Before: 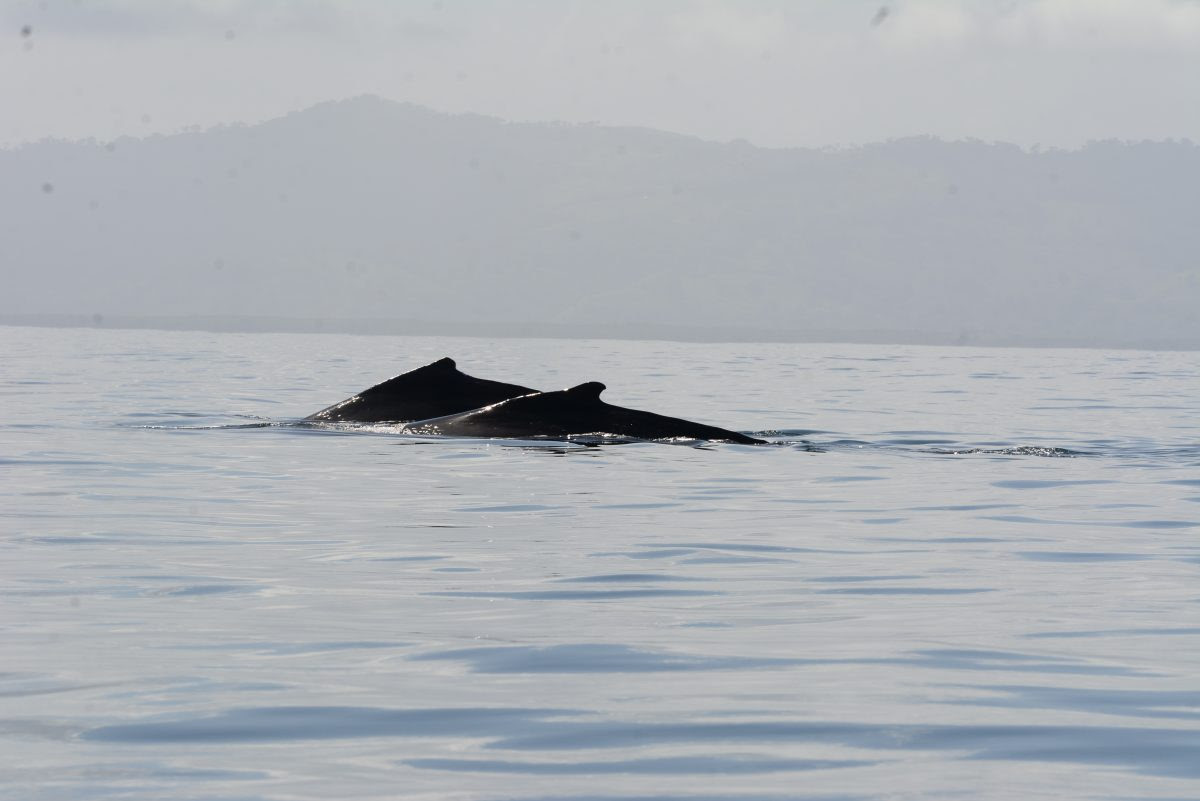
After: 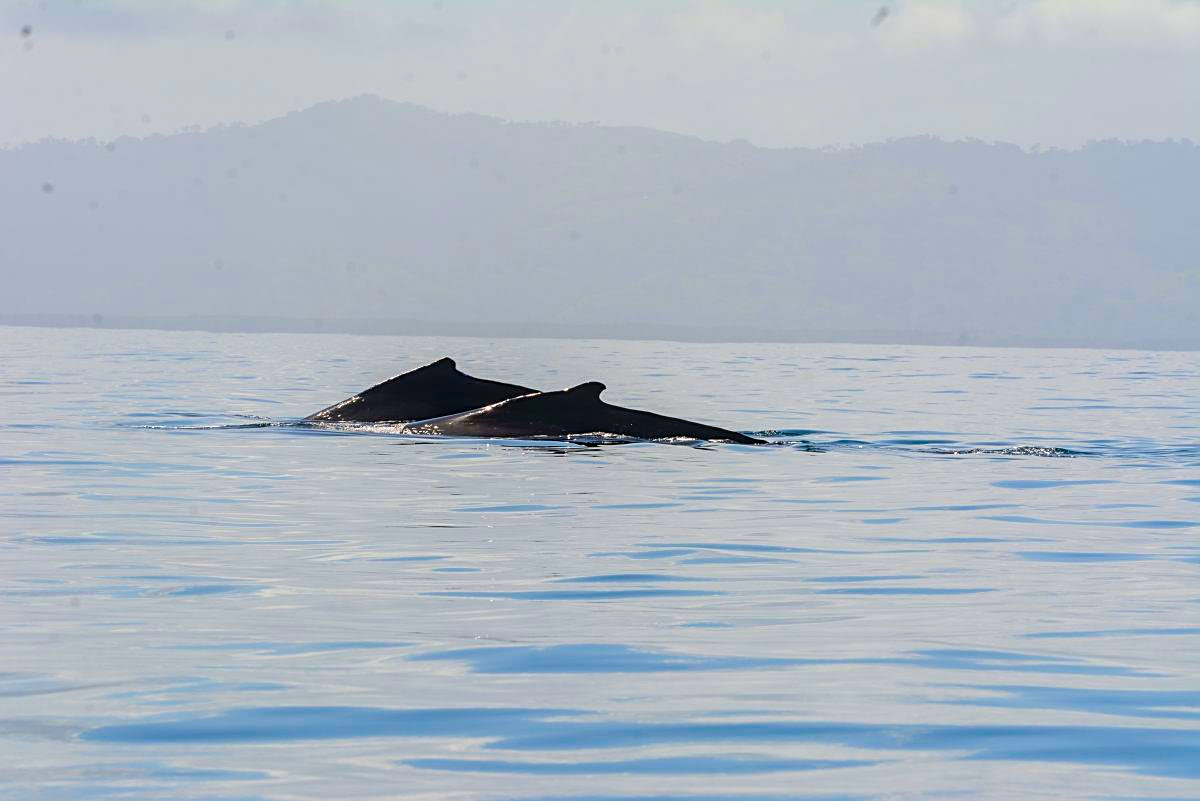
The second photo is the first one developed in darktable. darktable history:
color balance rgb: perceptual saturation grading › global saturation 25%, perceptual brilliance grading › mid-tones 10%, perceptual brilliance grading › shadows 15%, global vibrance 20%
sharpen: on, module defaults
local contrast: detail 130%
color contrast: green-magenta contrast 1.69, blue-yellow contrast 1.49
